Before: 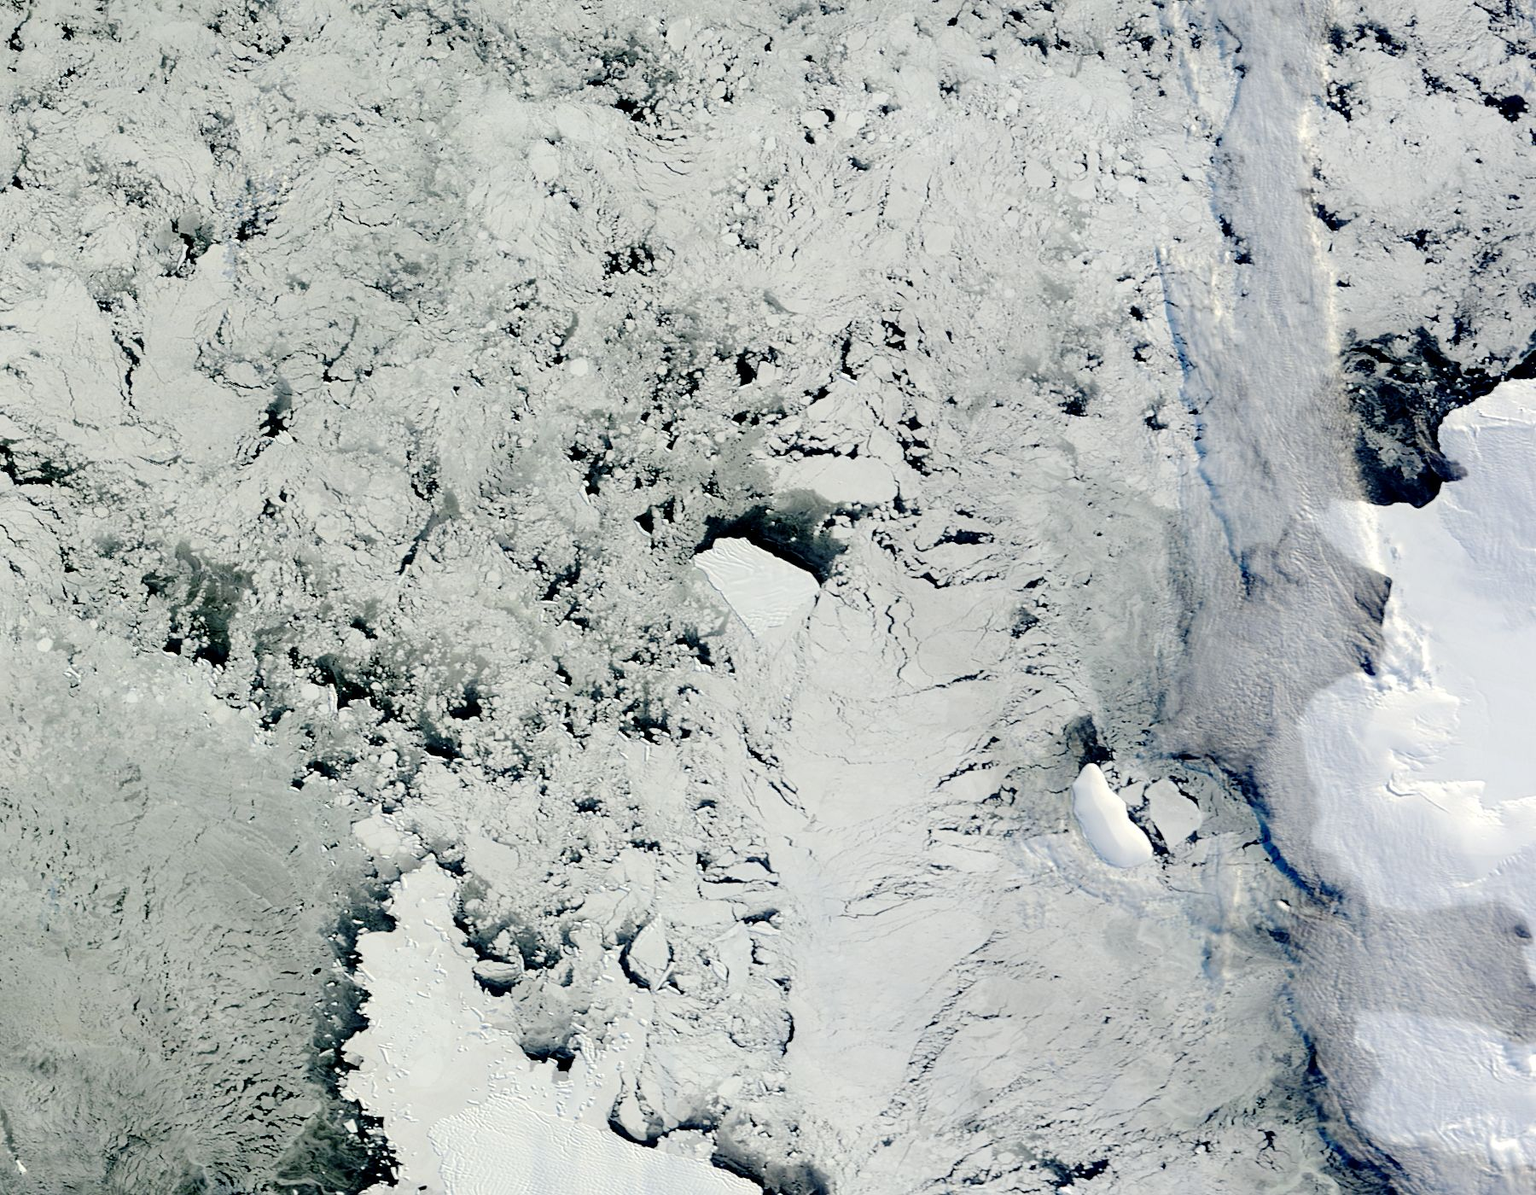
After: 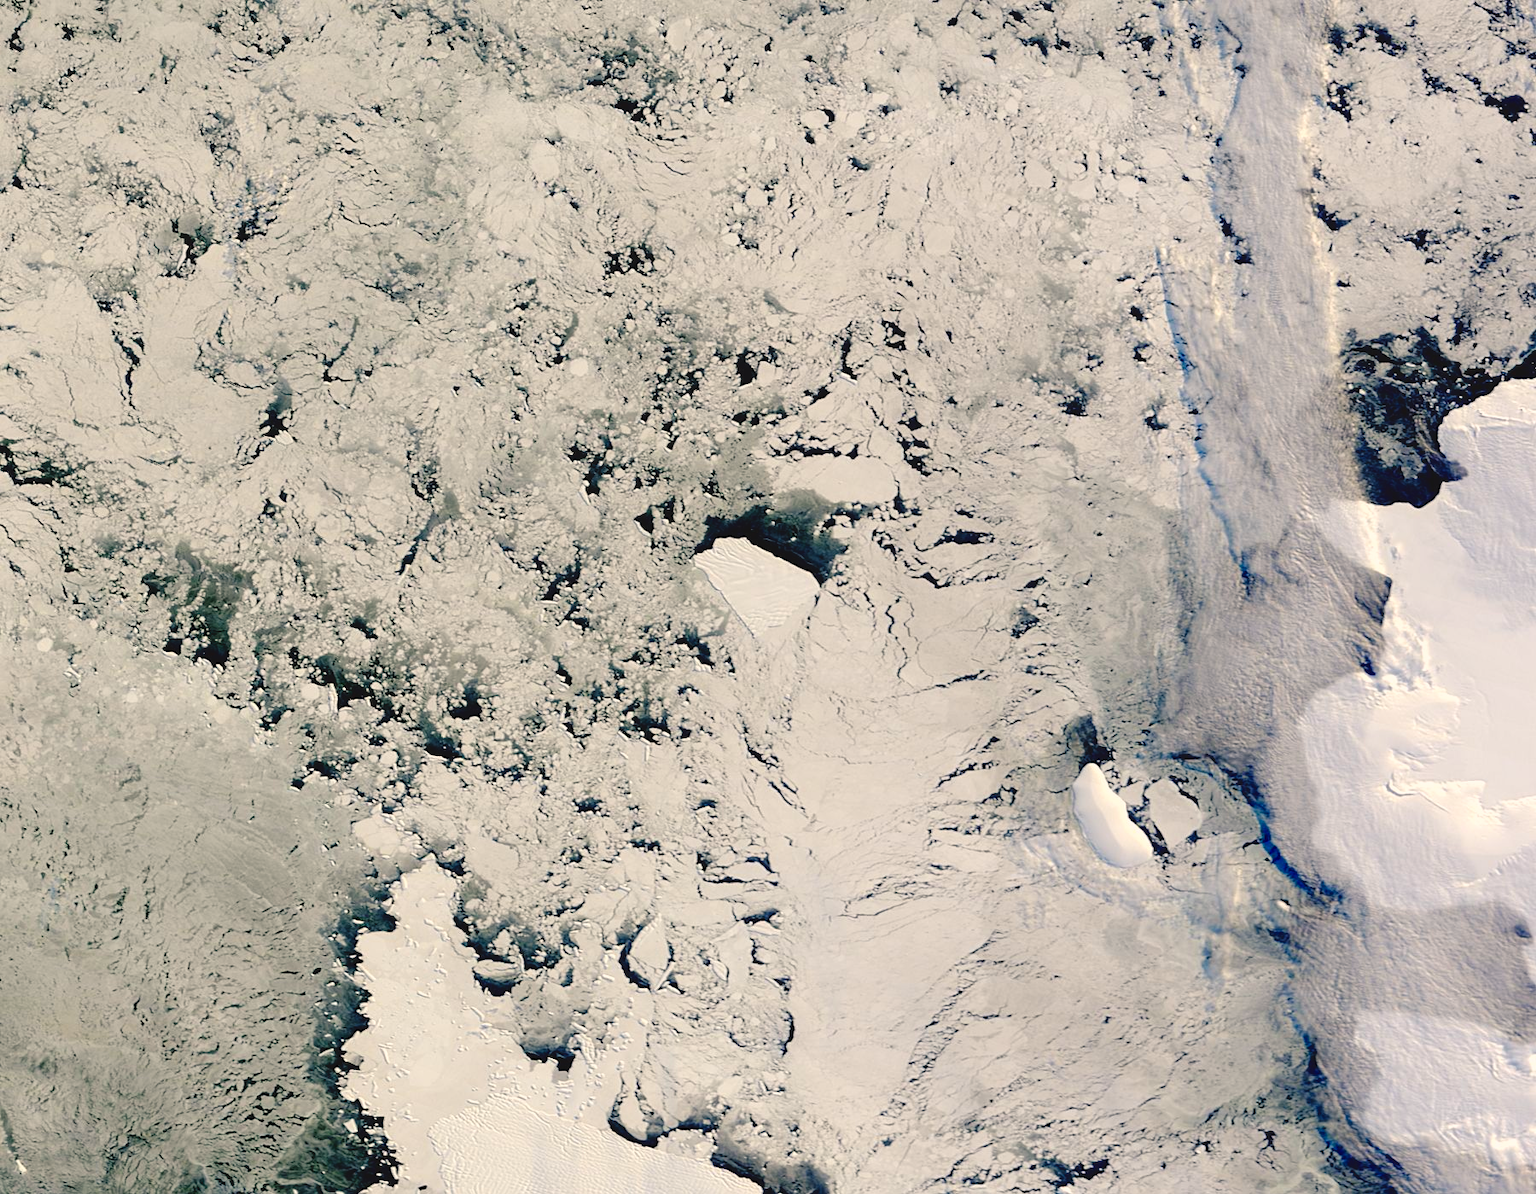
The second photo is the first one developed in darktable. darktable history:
vibrance: on, module defaults
color balance rgb: shadows lift › chroma 2%, shadows lift › hue 247.2°, power › chroma 0.3%, power › hue 25.2°, highlights gain › chroma 3%, highlights gain › hue 60°, global offset › luminance 0.75%, perceptual saturation grading › global saturation 20%, perceptual saturation grading › highlights -20%, perceptual saturation grading › shadows 30%, global vibrance 20%
exposure: compensate highlight preservation false
